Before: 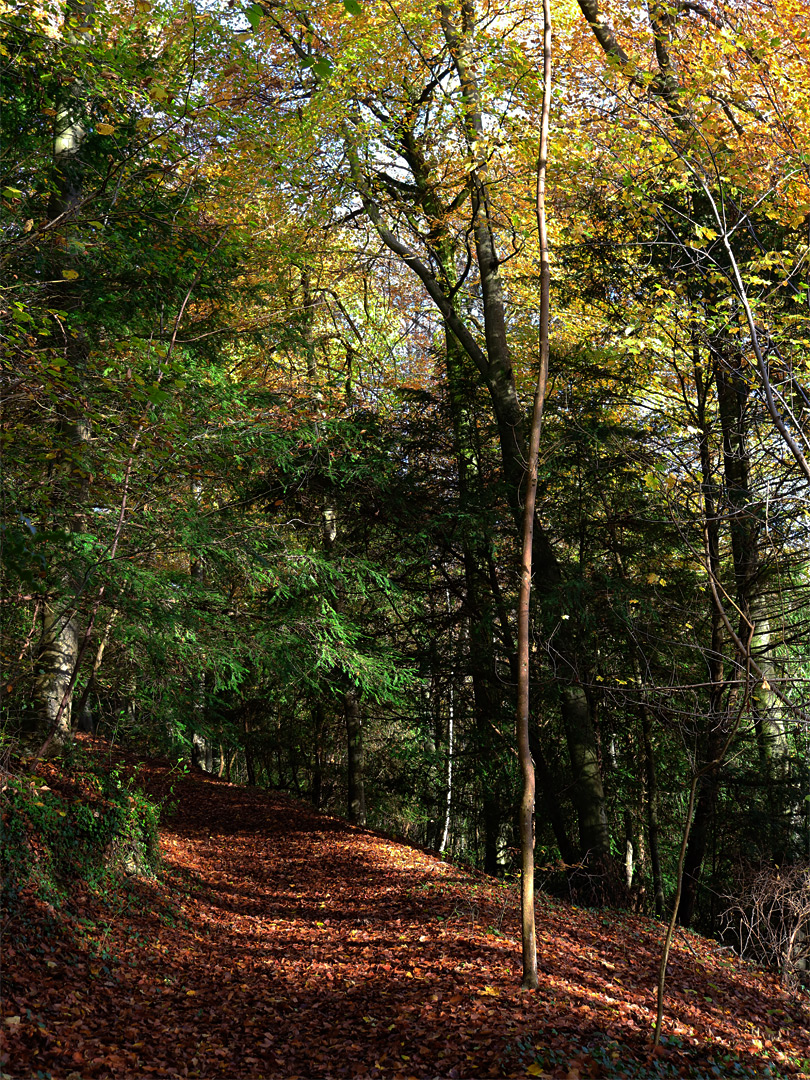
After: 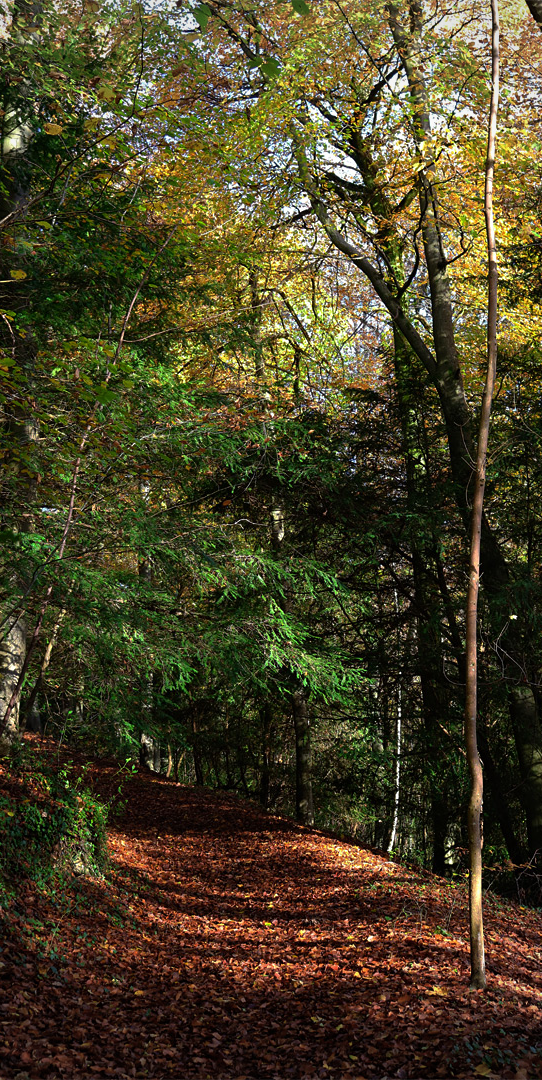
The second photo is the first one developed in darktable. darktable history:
vignetting: fall-off start 79.81%
color correction: highlights a* -0.102, highlights b* 0.113
crop and rotate: left 6.519%, right 26.559%
